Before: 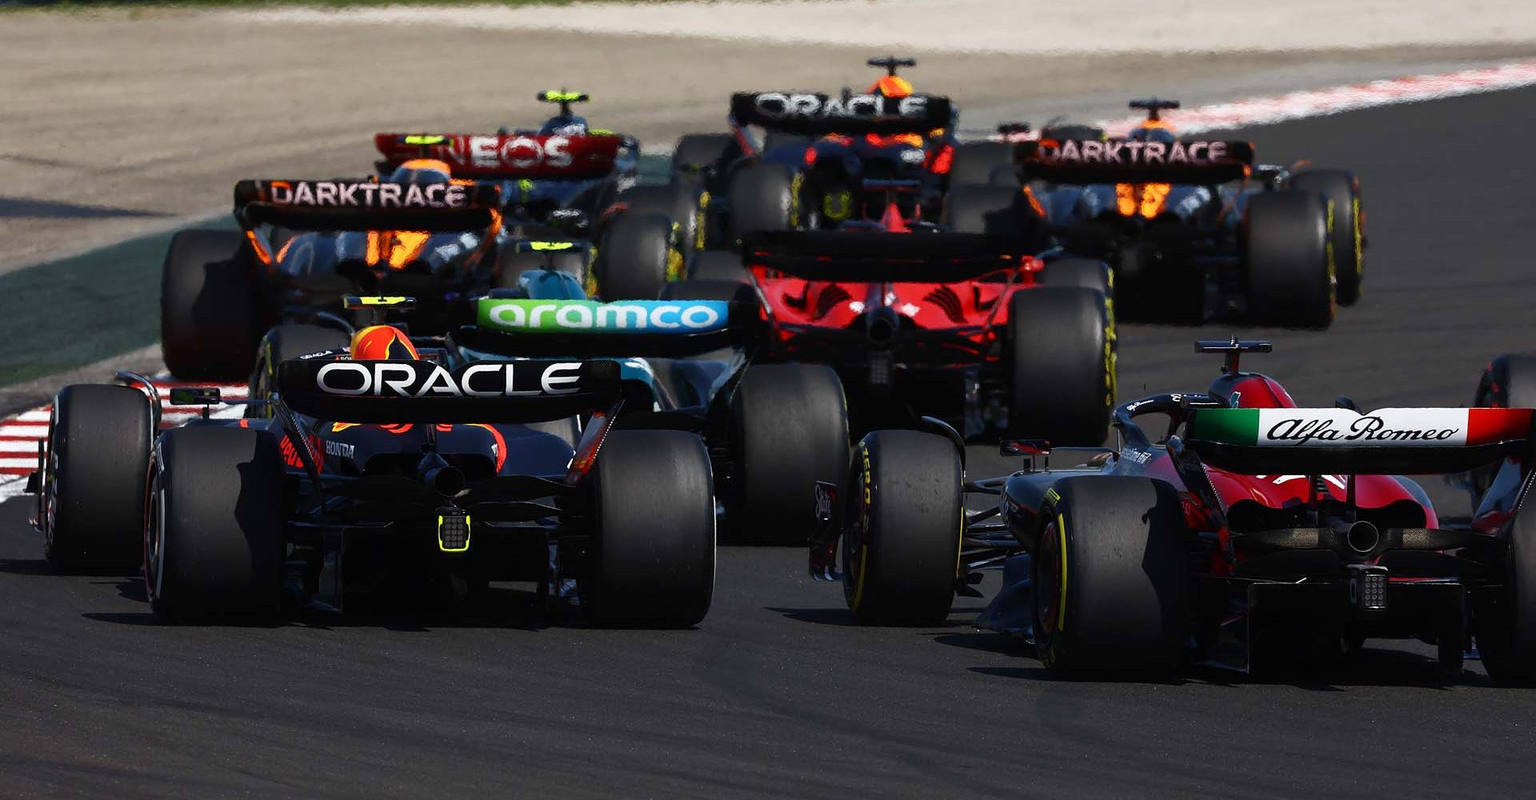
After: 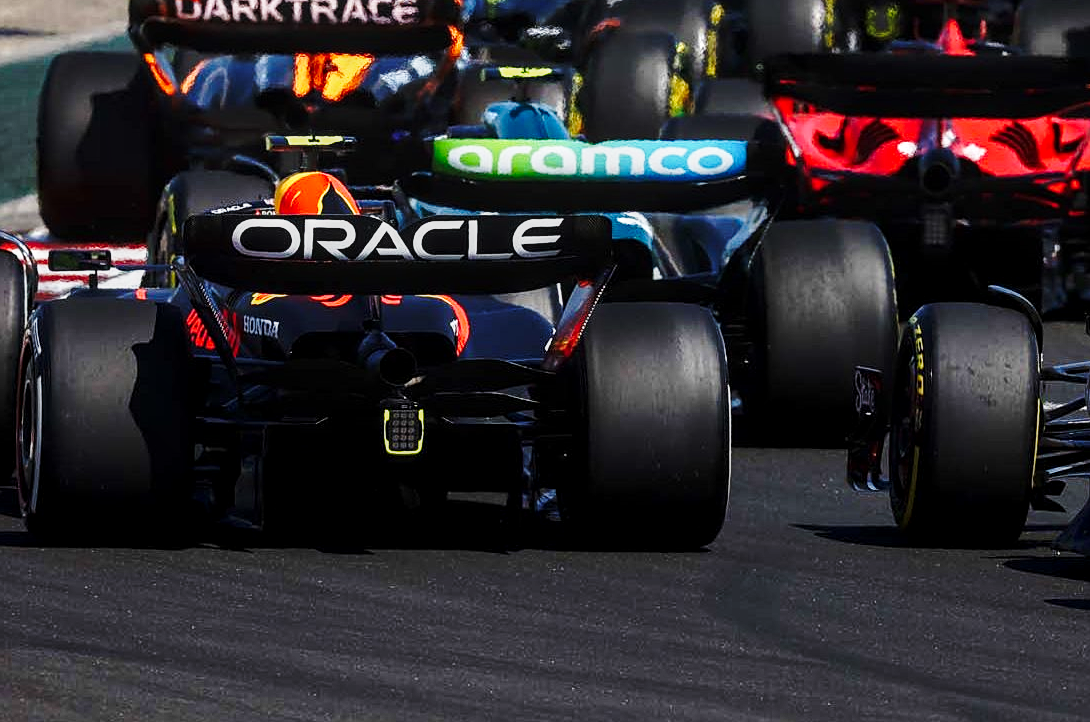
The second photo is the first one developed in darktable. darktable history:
base curve: curves: ch0 [(0, 0) (0.036, 0.037) (0.121, 0.228) (0.46, 0.76) (0.859, 0.983) (1, 1)], preserve colors none
local contrast: detail 130%
crop: left 8.575%, top 23.561%, right 34.651%, bottom 4.183%
sharpen: amount 0.216
